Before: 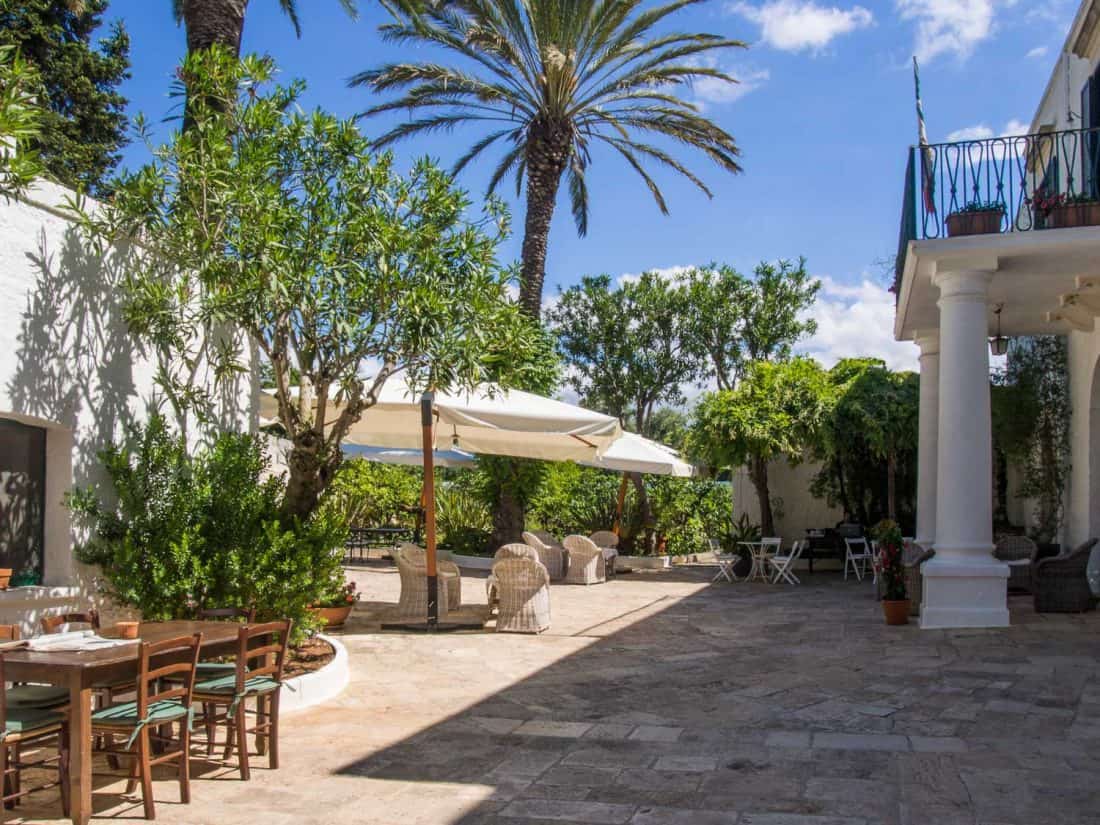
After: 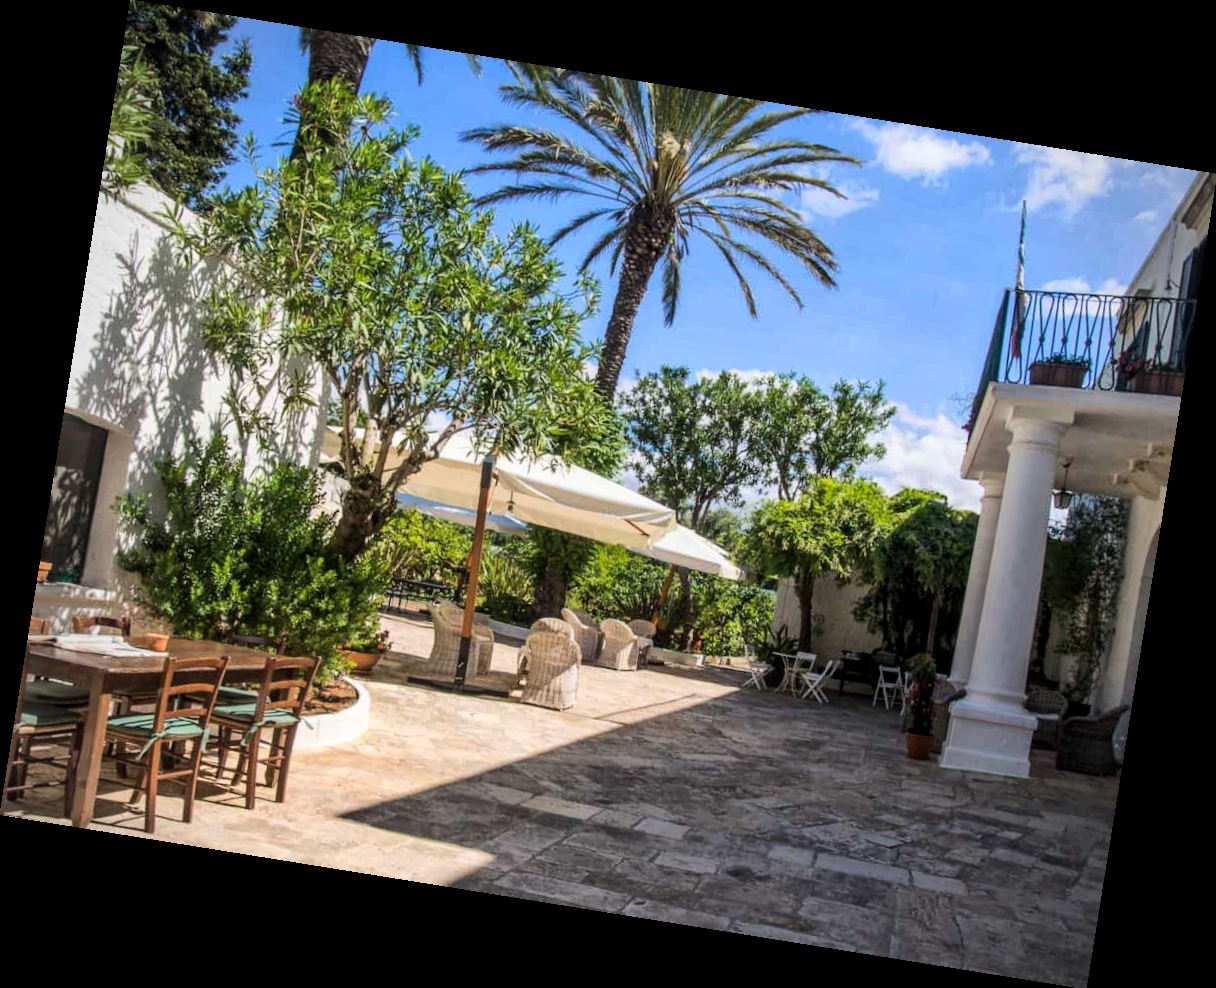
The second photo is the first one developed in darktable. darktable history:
global tonemap: drago (1, 100), detail 1
tone equalizer: -8 EV -0.75 EV, -7 EV -0.7 EV, -6 EV -0.6 EV, -5 EV -0.4 EV, -3 EV 0.4 EV, -2 EV 0.6 EV, -1 EV 0.7 EV, +0 EV 0.75 EV, edges refinement/feathering 500, mask exposure compensation -1.57 EV, preserve details no
rotate and perspective: rotation 9.12°, automatic cropping off
vignetting: fall-off start 79.88%
